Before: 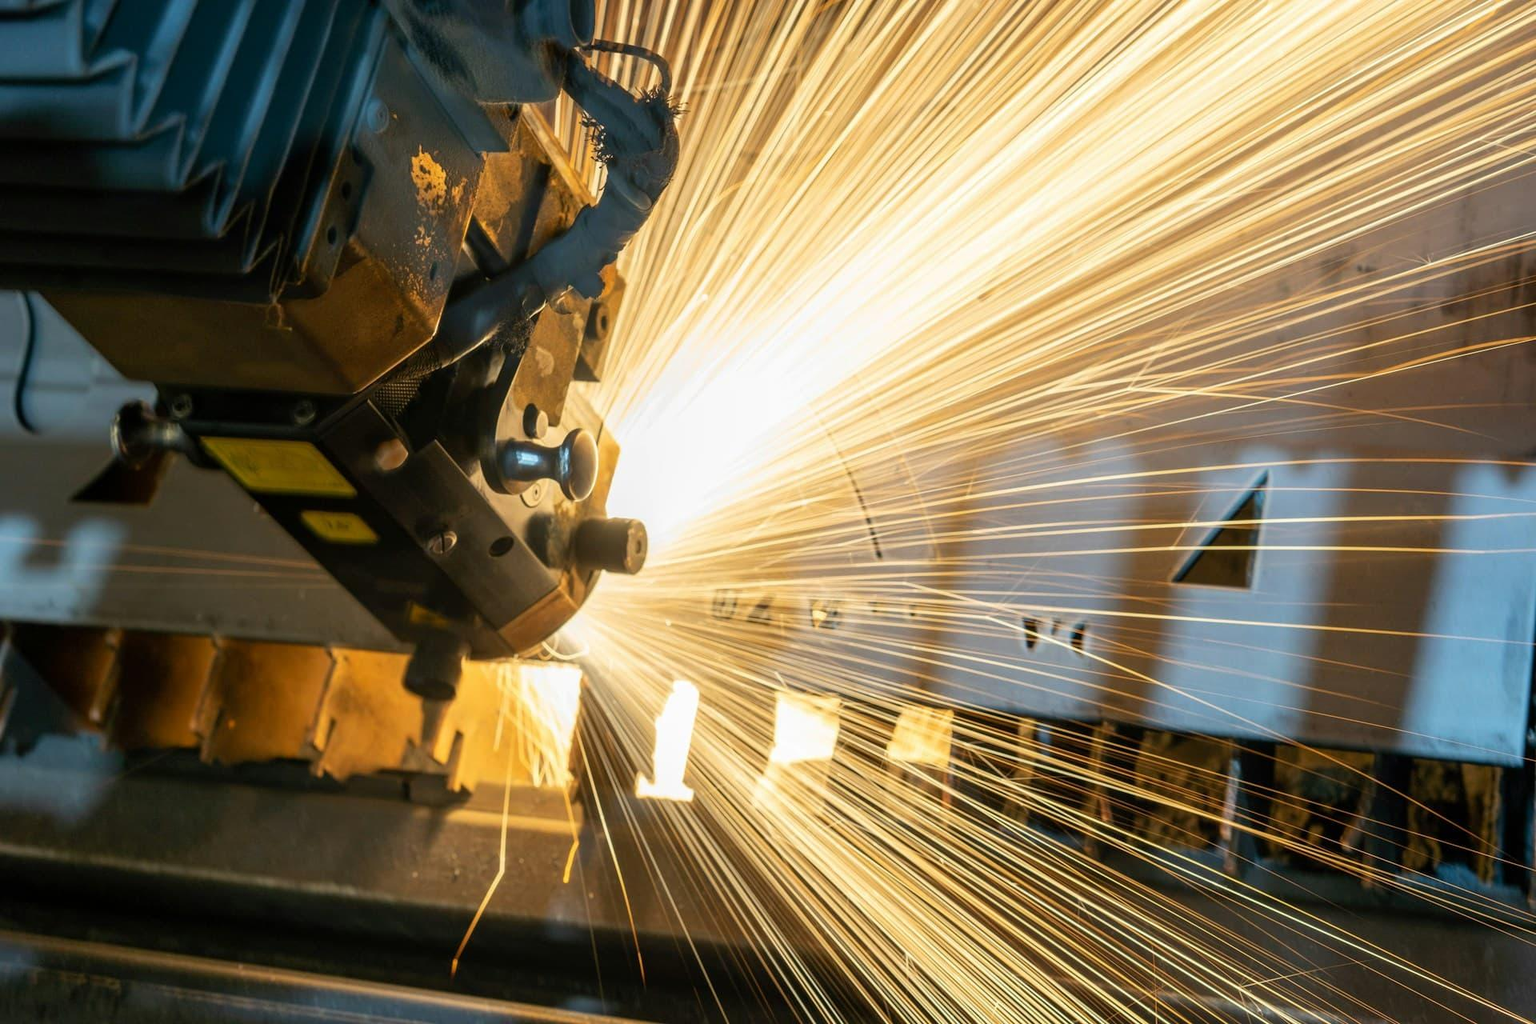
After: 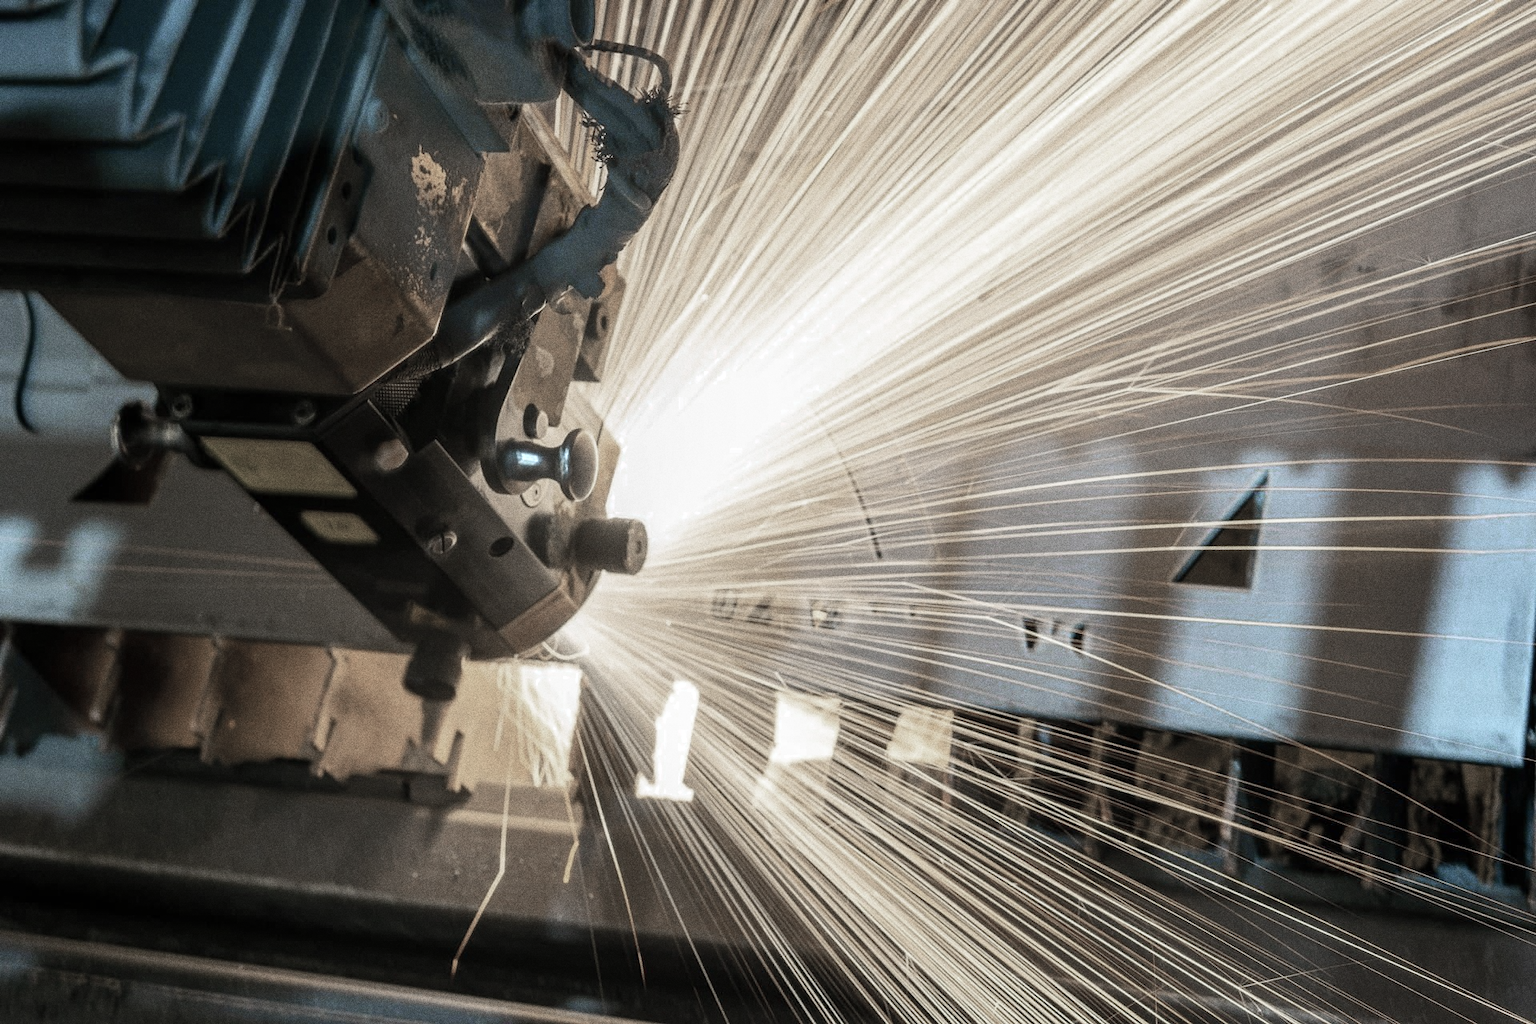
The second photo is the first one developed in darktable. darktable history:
grain: coarseness 0.09 ISO, strength 40%
color zones: curves: ch0 [(0, 0.613) (0.01, 0.613) (0.245, 0.448) (0.498, 0.529) (0.642, 0.665) (0.879, 0.777) (0.99, 0.613)]; ch1 [(0, 0.272) (0.219, 0.127) (0.724, 0.346)]
